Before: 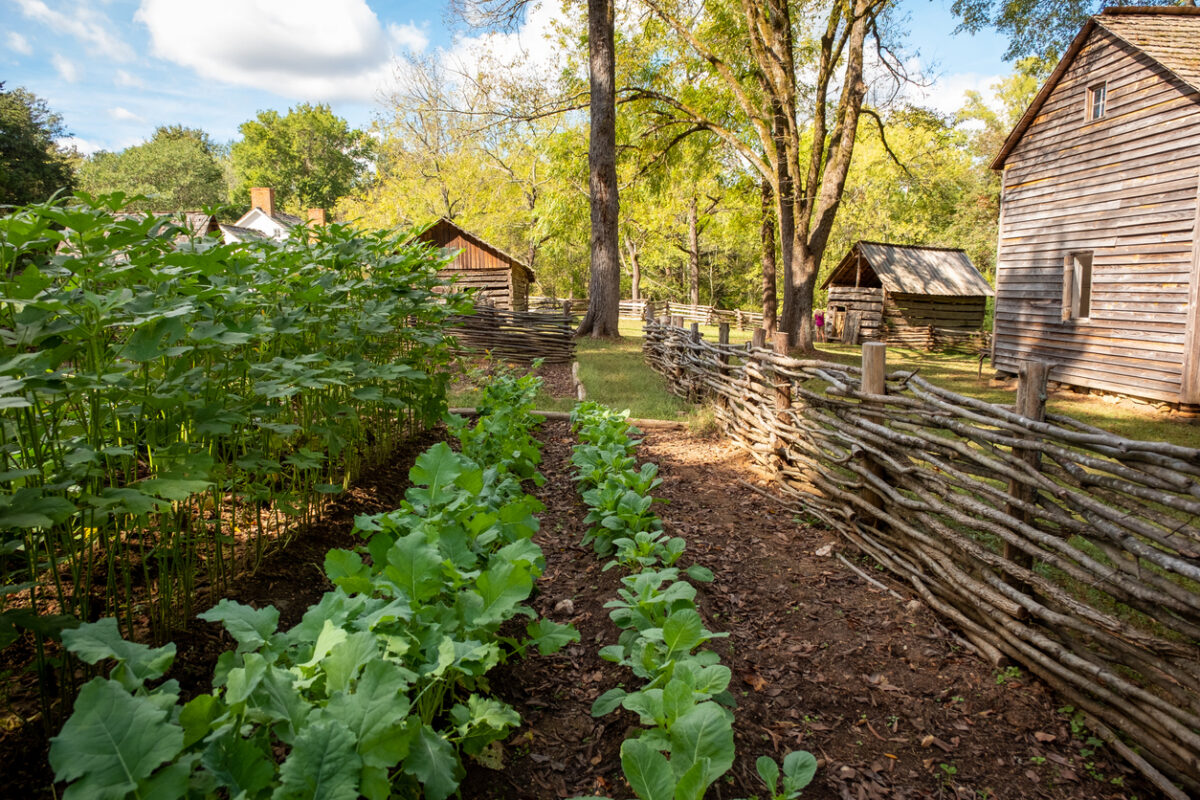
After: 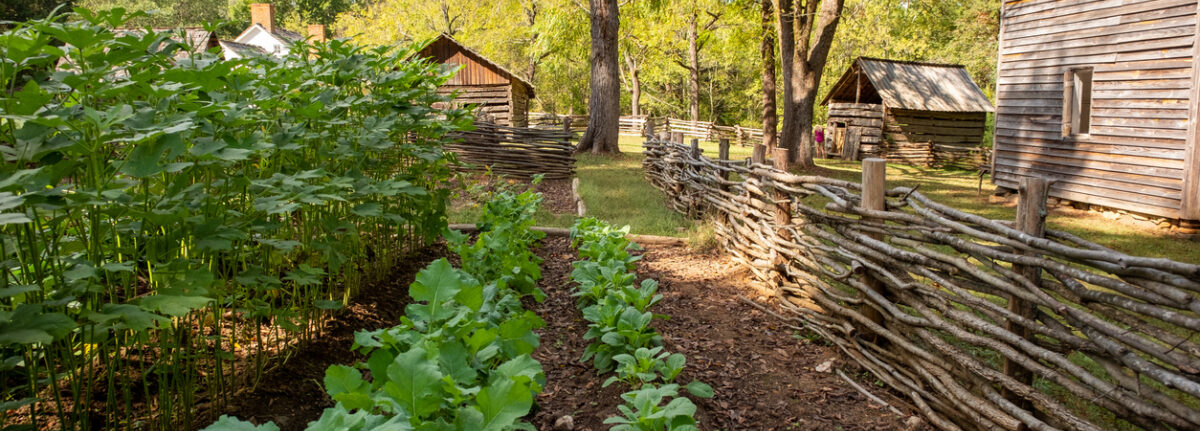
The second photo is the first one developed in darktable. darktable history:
crop and rotate: top 23.193%, bottom 22.818%
